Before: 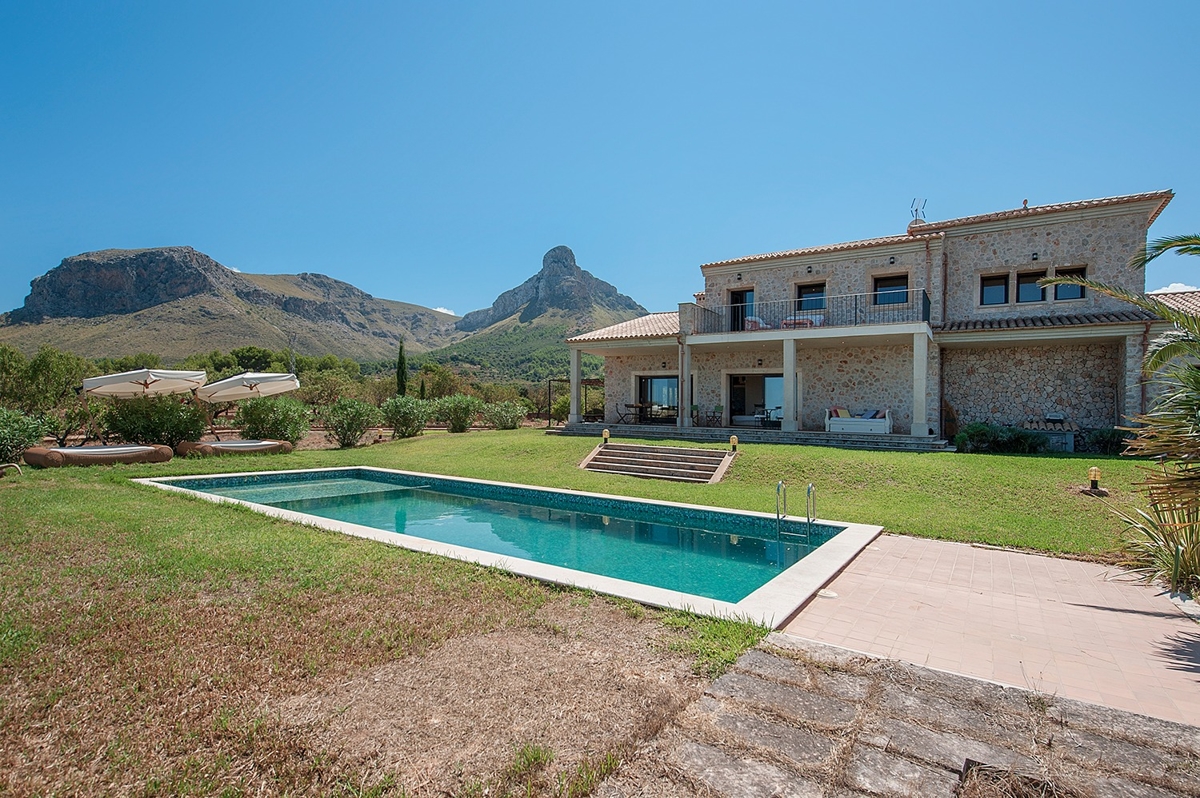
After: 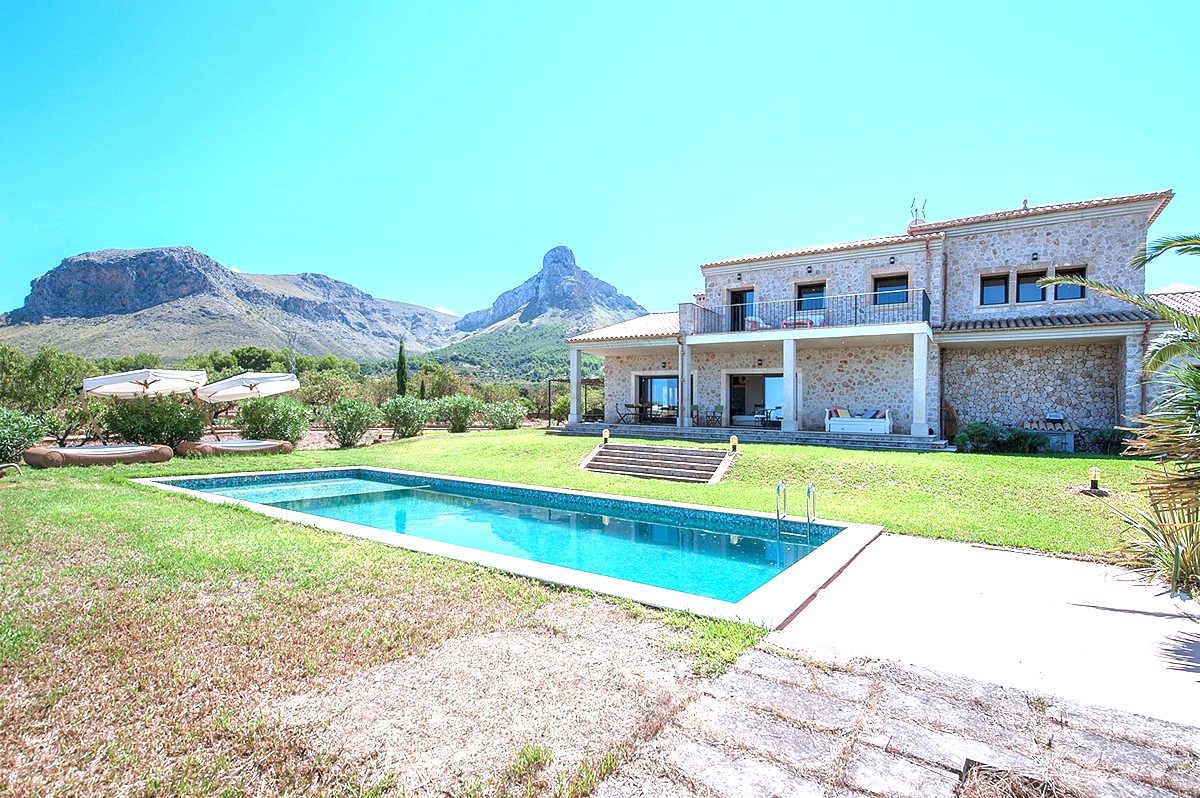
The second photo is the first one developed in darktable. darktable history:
exposure: black level correction 0, exposure 1.388 EV, compensate exposure bias true, compensate highlight preservation false
white balance: red 0.948, green 1.02, blue 1.176
